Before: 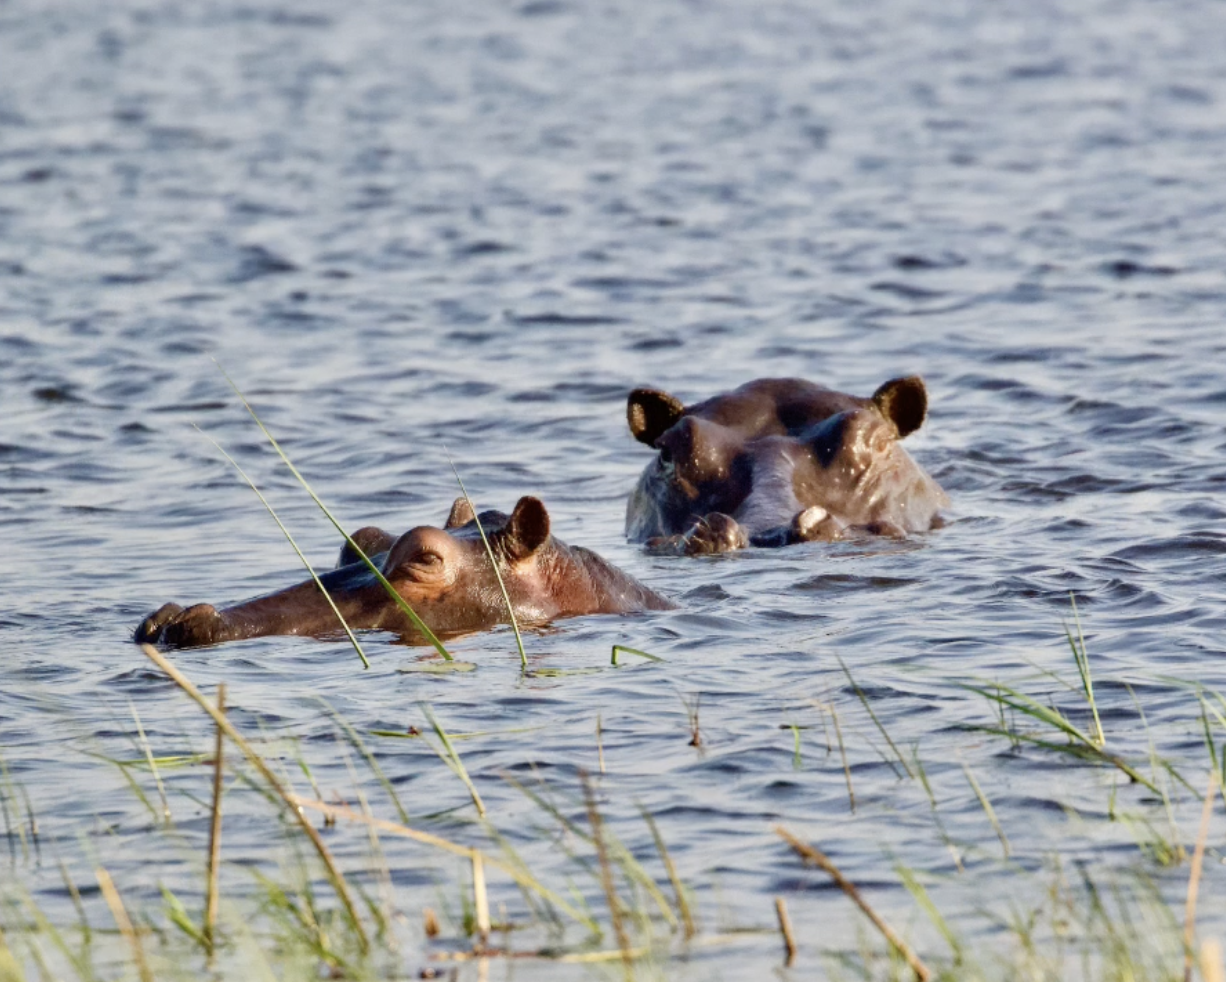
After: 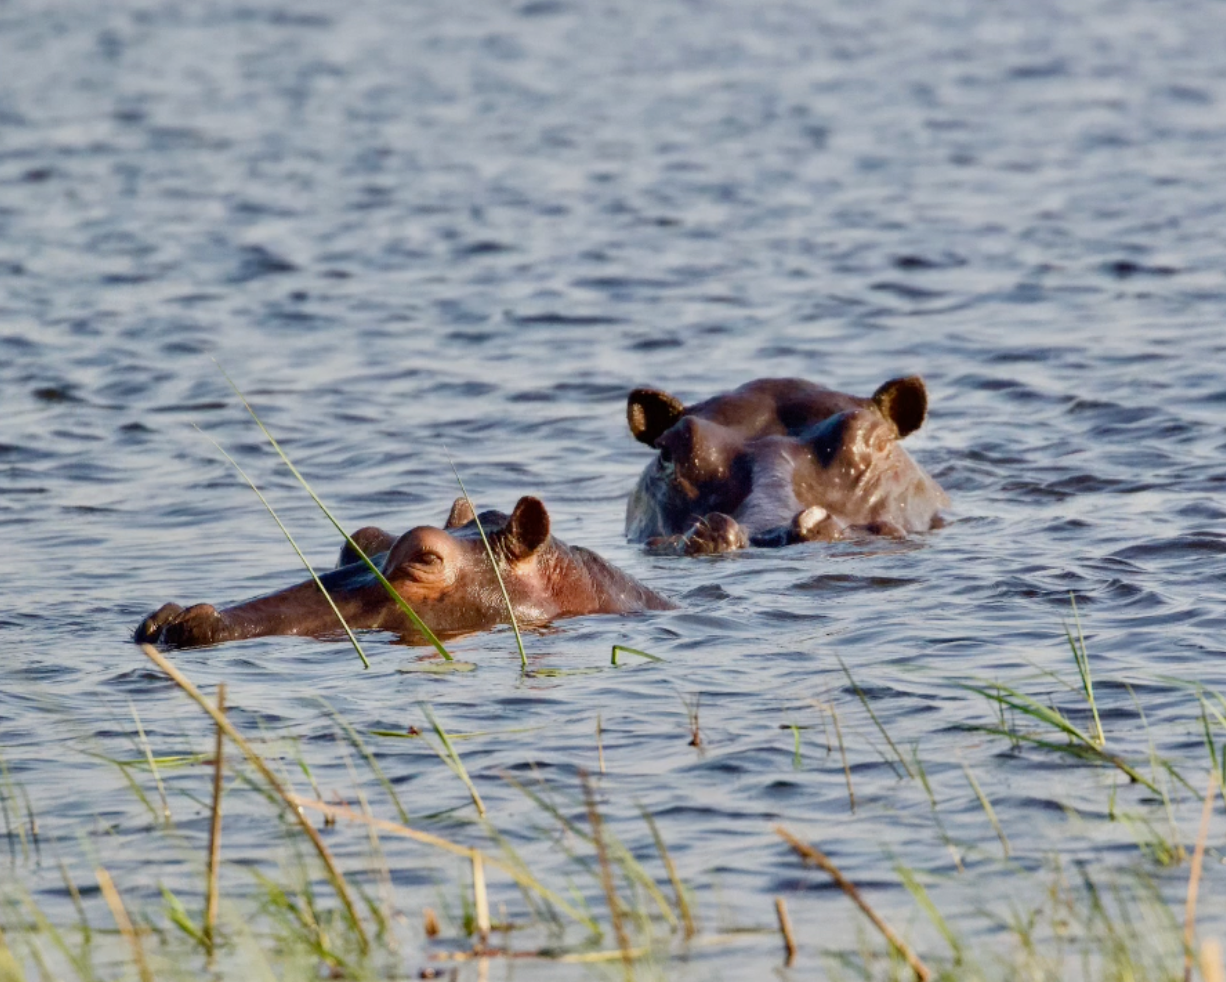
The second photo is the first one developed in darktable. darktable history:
exposure: exposure -0.21 EV, compensate highlight preservation false
shadows and highlights: radius 334.93, shadows 63.48, highlights 6.06, compress 87.7%, highlights color adjustment 39.73%, soften with gaussian
